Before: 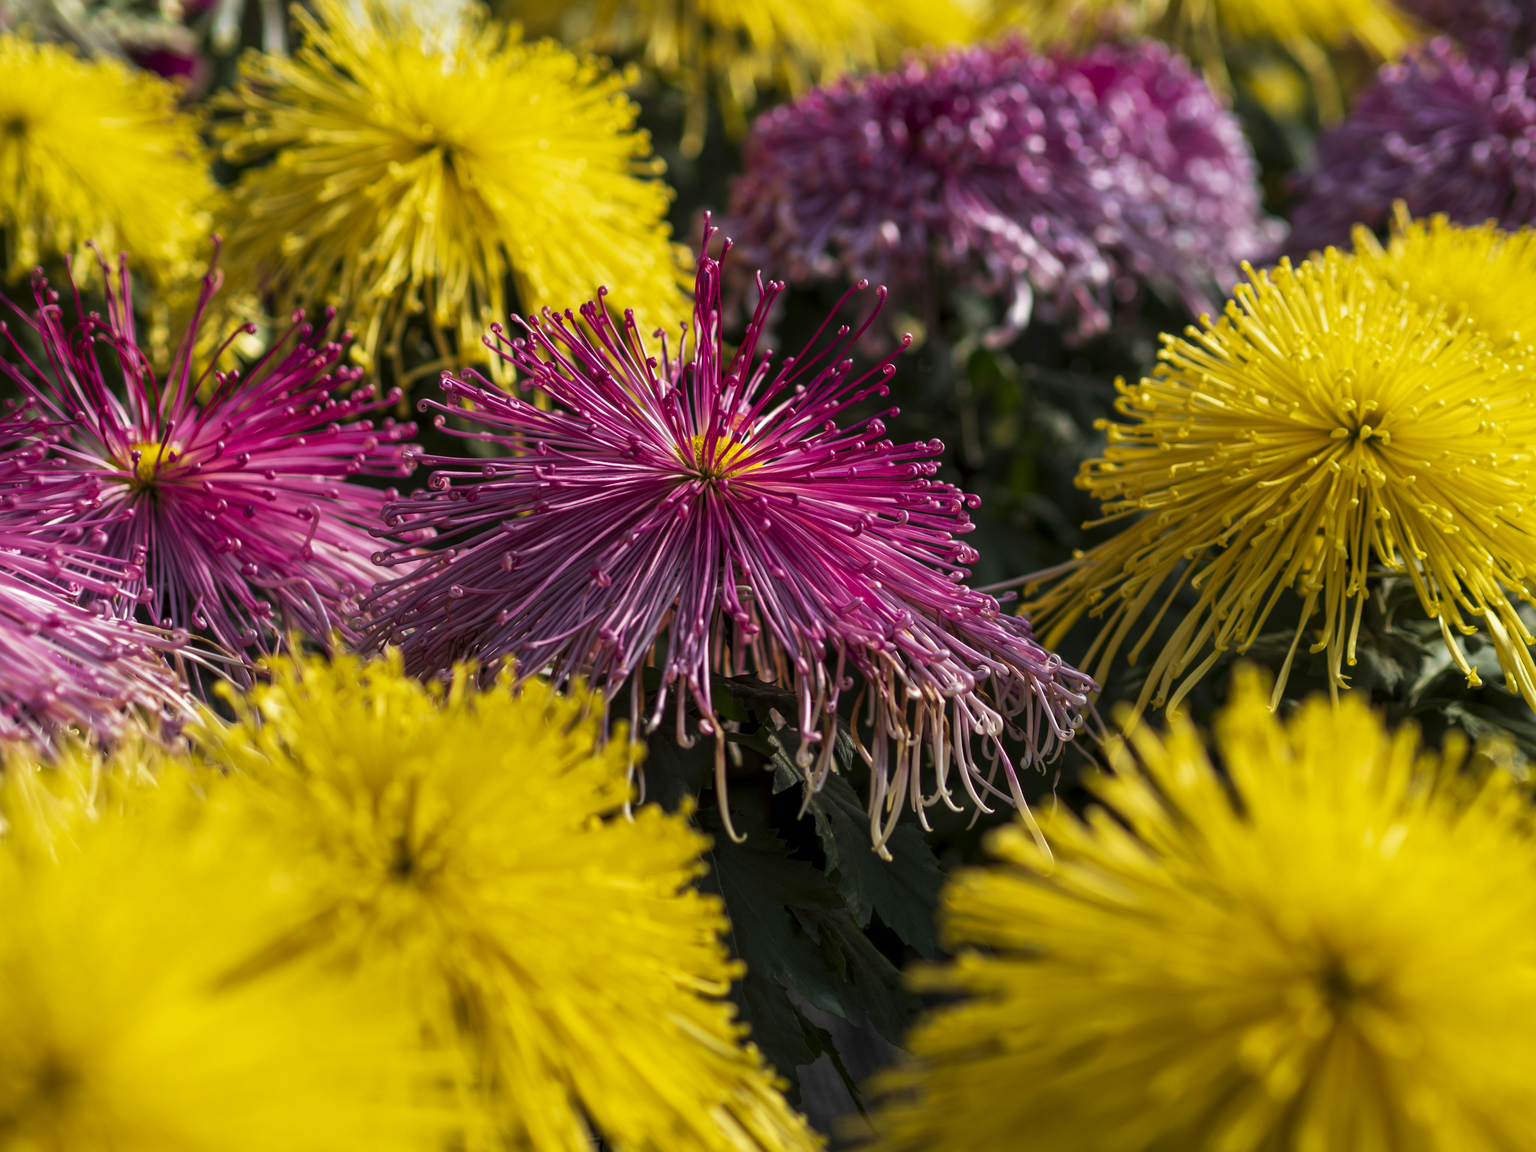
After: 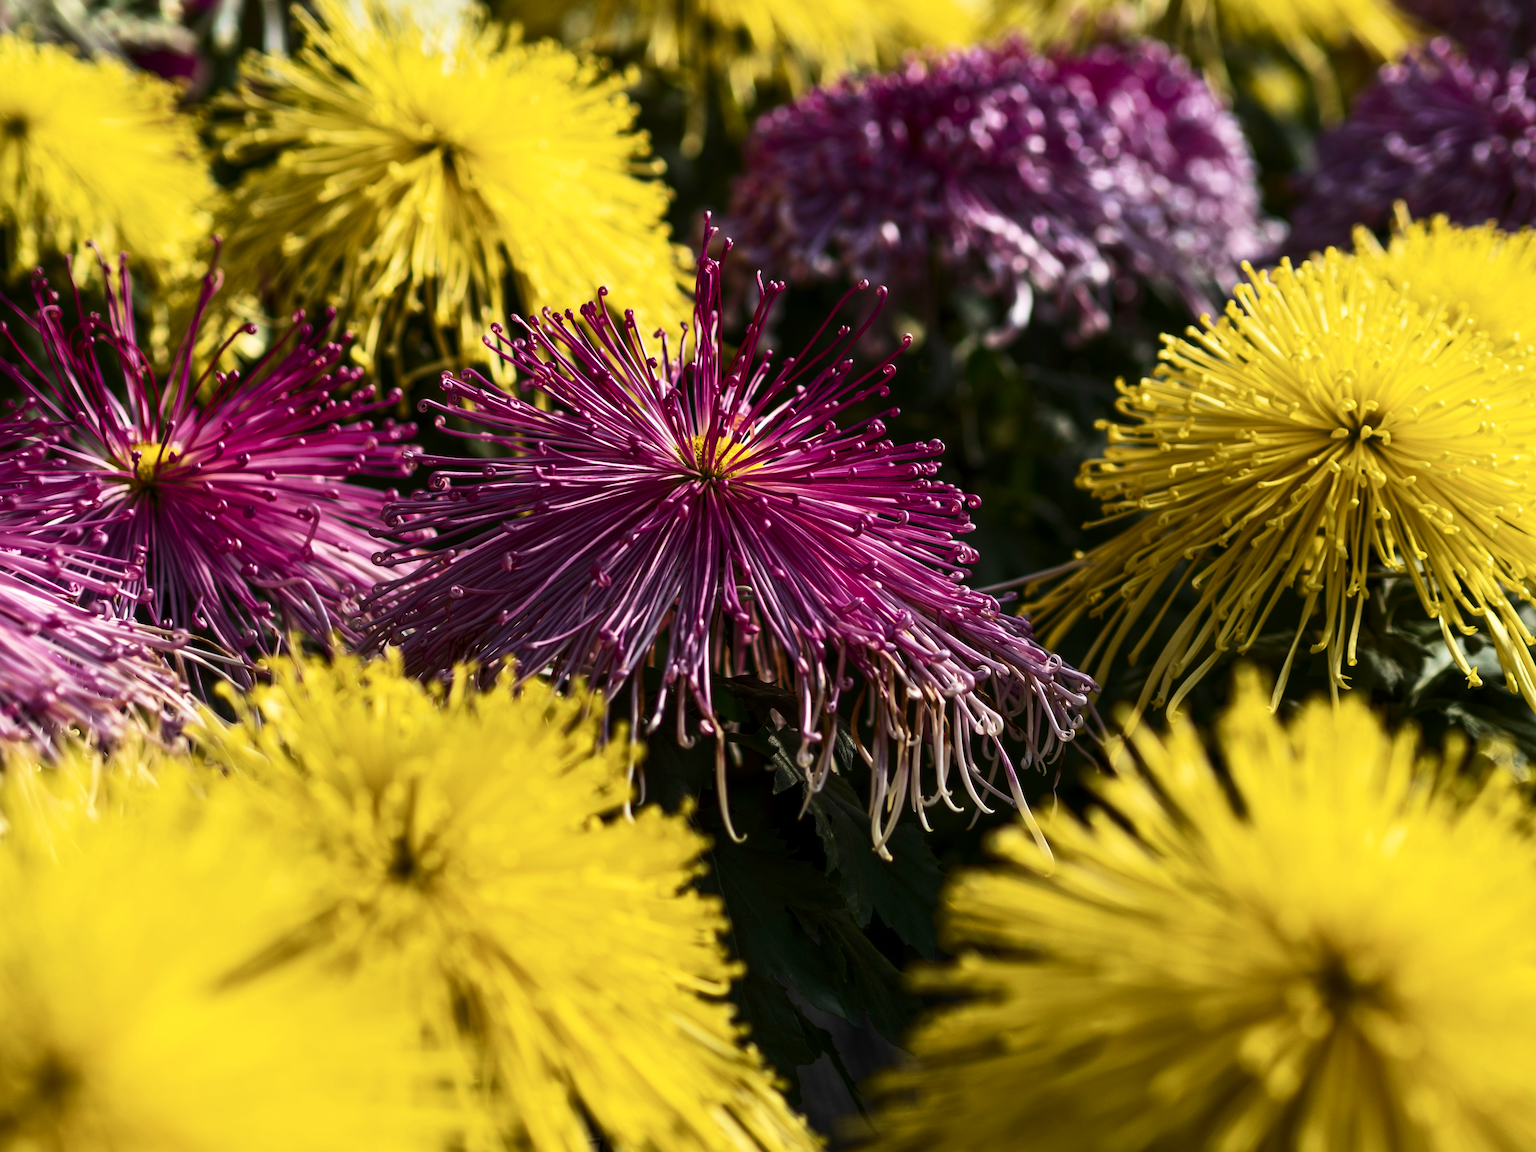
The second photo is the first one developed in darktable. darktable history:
contrast brightness saturation: contrast 0.282
